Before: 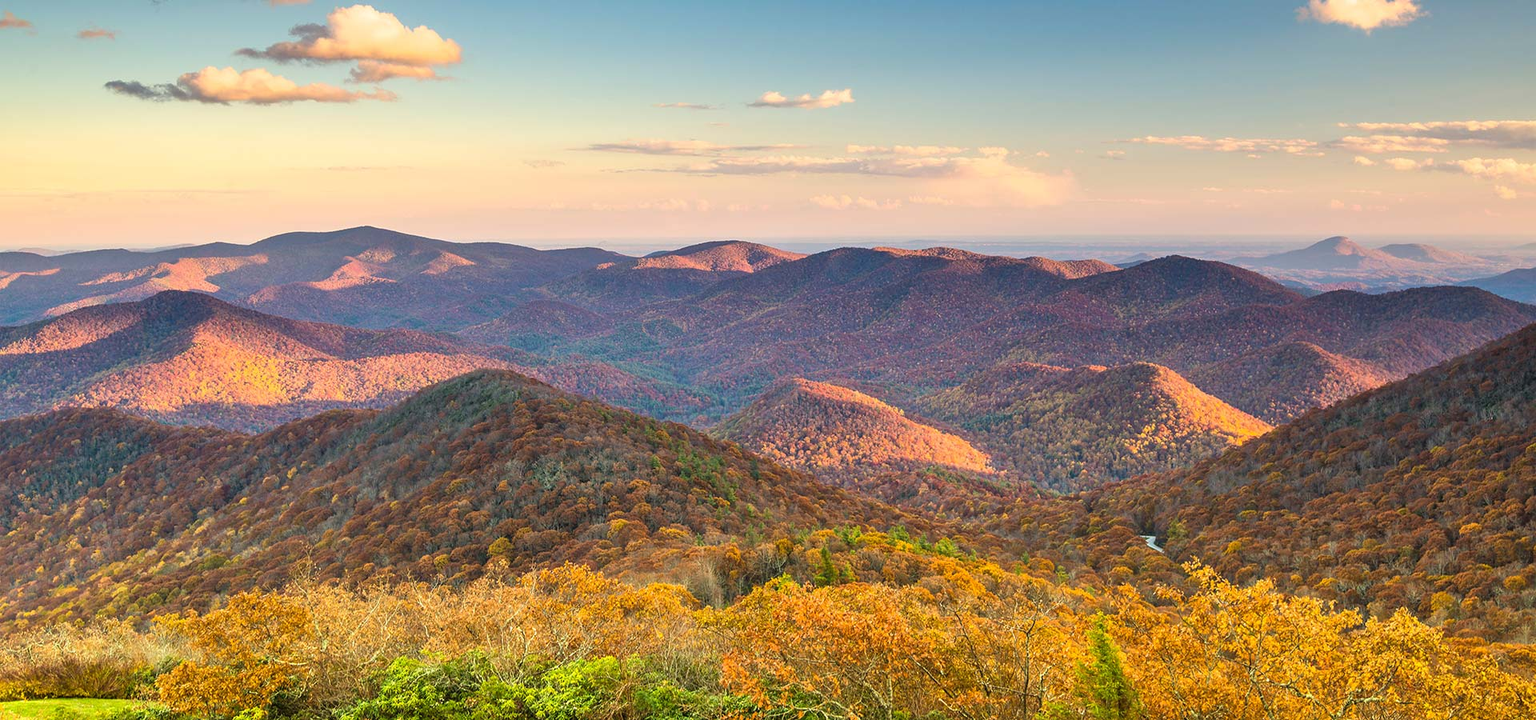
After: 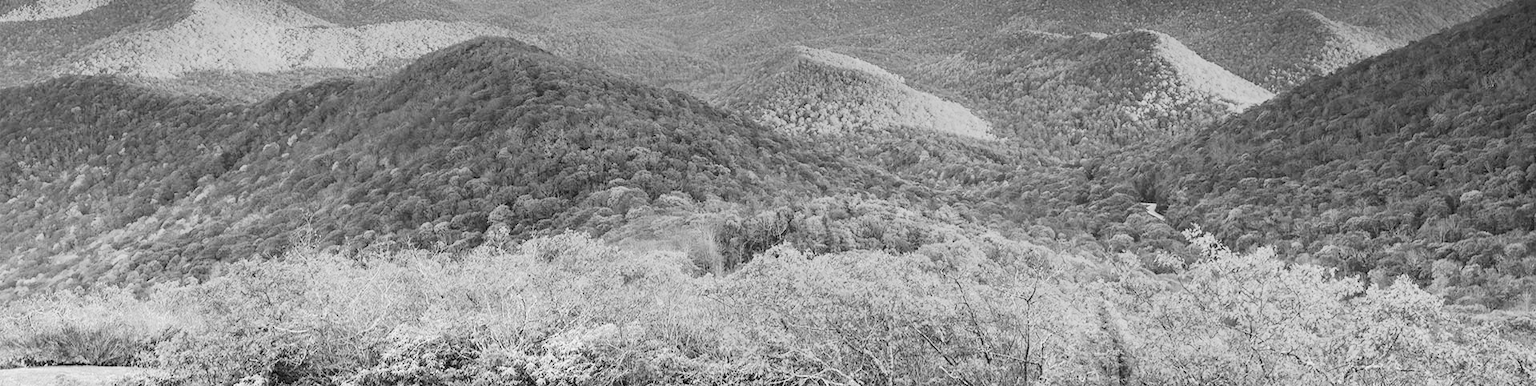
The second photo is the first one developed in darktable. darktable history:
contrast brightness saturation: brightness 0.15
crop and rotate: top 46.237%
monochrome: a -92.57, b 58.91
tone curve: curves: ch0 [(0, 0) (0.091, 0.074) (0.184, 0.168) (0.491, 0.519) (0.748, 0.765) (1, 0.919)]; ch1 [(0, 0) (0.179, 0.173) (0.322, 0.32) (0.424, 0.424) (0.502, 0.504) (0.56, 0.578) (0.631, 0.667) (0.777, 0.806) (1, 1)]; ch2 [(0, 0) (0.434, 0.447) (0.483, 0.487) (0.547, 0.564) (0.676, 0.673) (1, 1)], color space Lab, independent channels, preserve colors none
tone equalizer: -8 EV 0.001 EV, -7 EV -0.002 EV, -6 EV 0.002 EV, -5 EV -0.03 EV, -4 EV -0.116 EV, -3 EV -0.169 EV, -2 EV 0.24 EV, -1 EV 0.702 EV, +0 EV 0.493 EV
